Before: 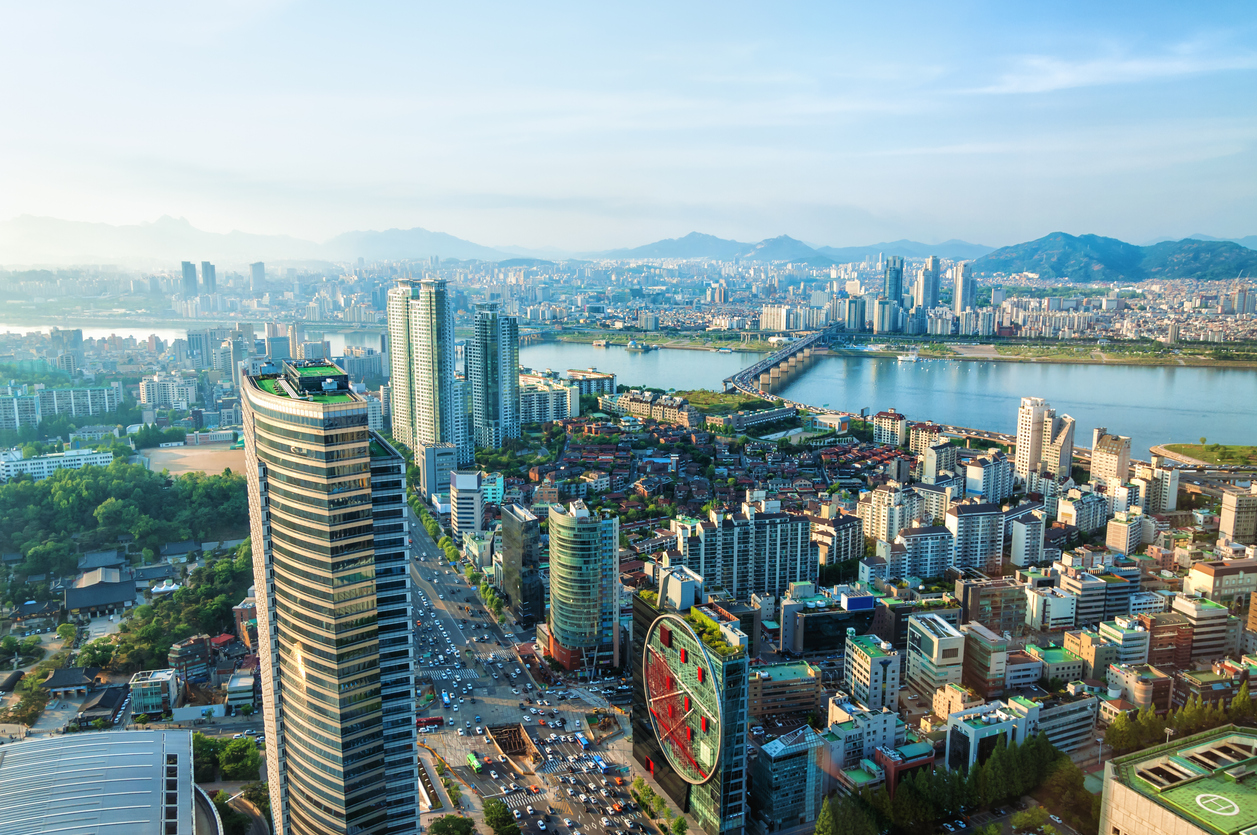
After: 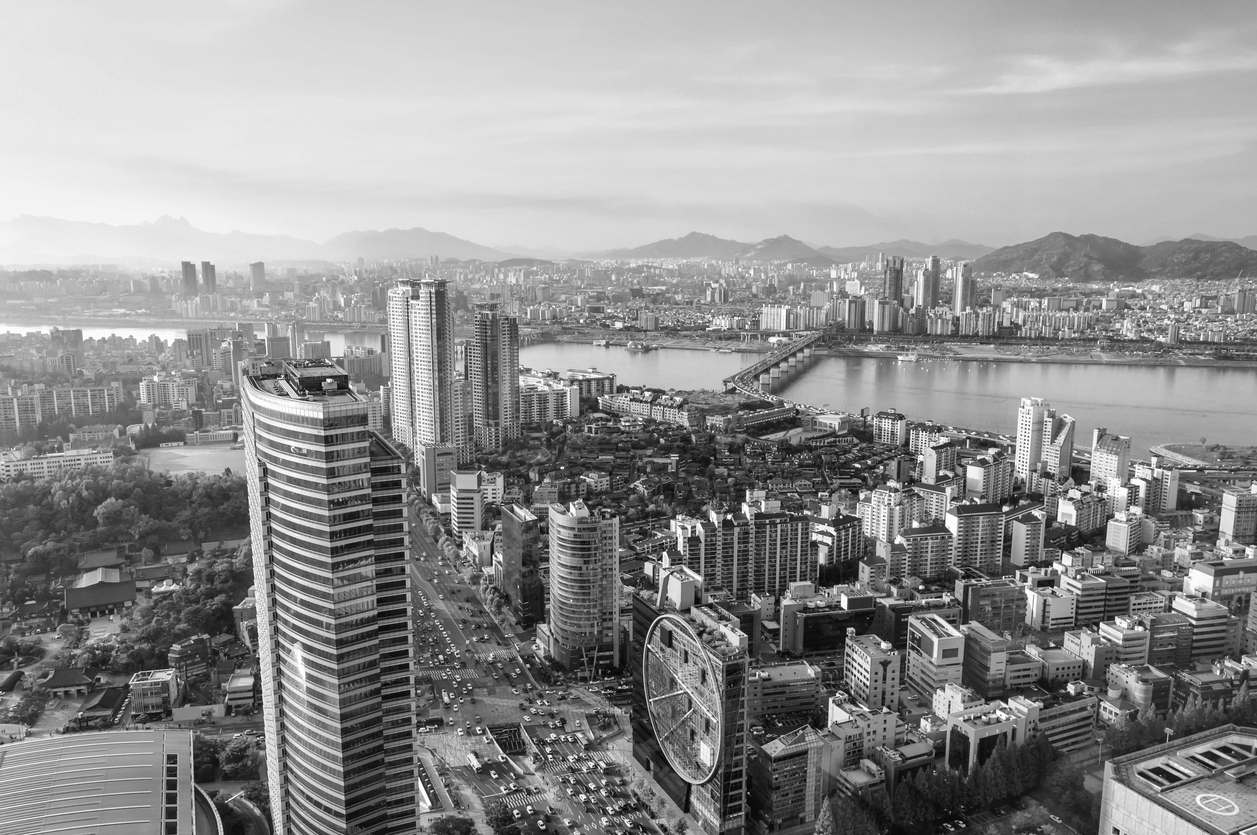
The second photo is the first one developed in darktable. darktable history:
color correction: highlights a* -9.73, highlights b* -21.22
monochrome: on, module defaults
shadows and highlights: shadows 52.42, soften with gaussian
